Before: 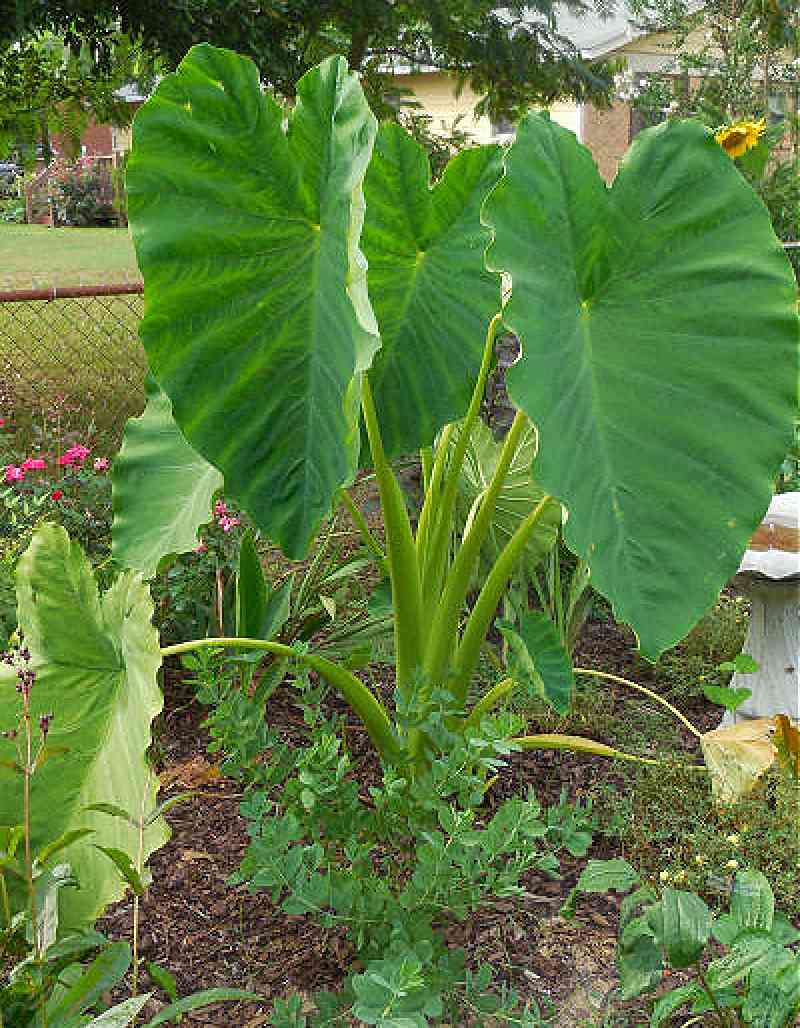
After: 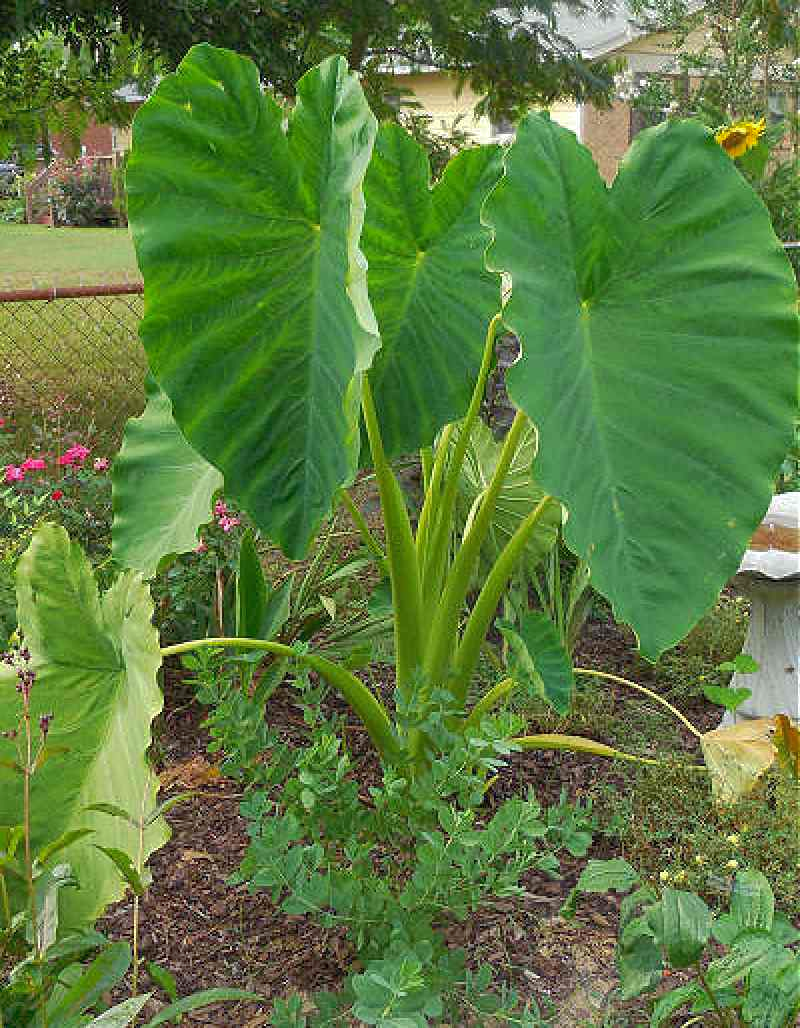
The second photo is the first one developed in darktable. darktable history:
shadows and highlights: highlights color adjustment 53.55%
tone equalizer: on, module defaults
